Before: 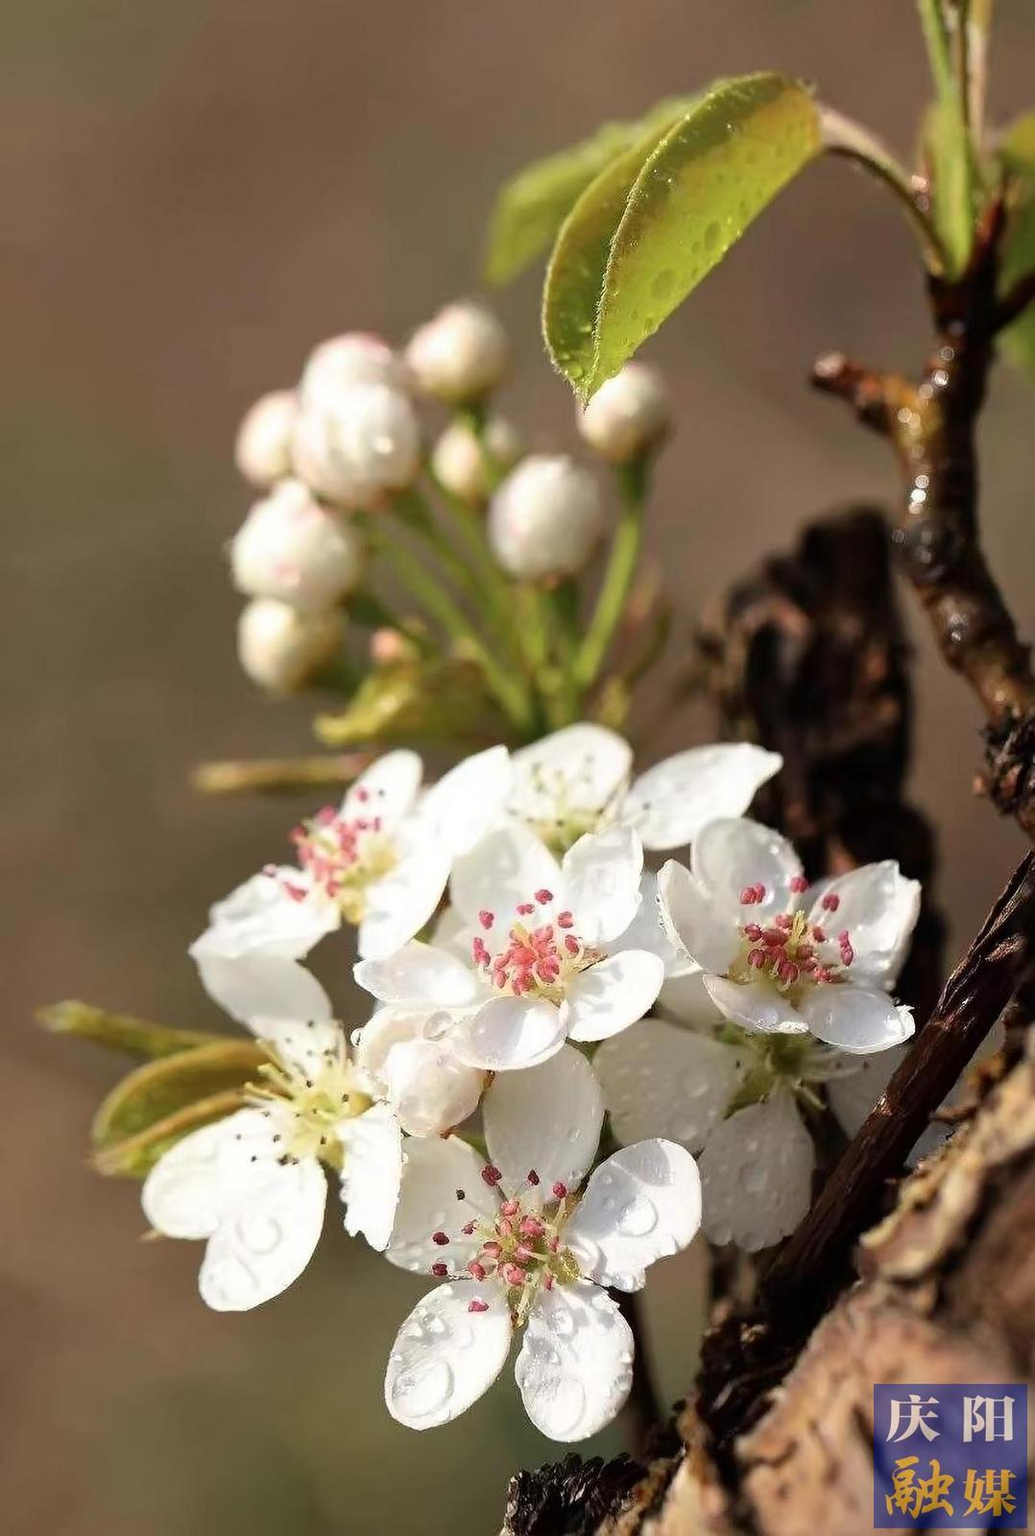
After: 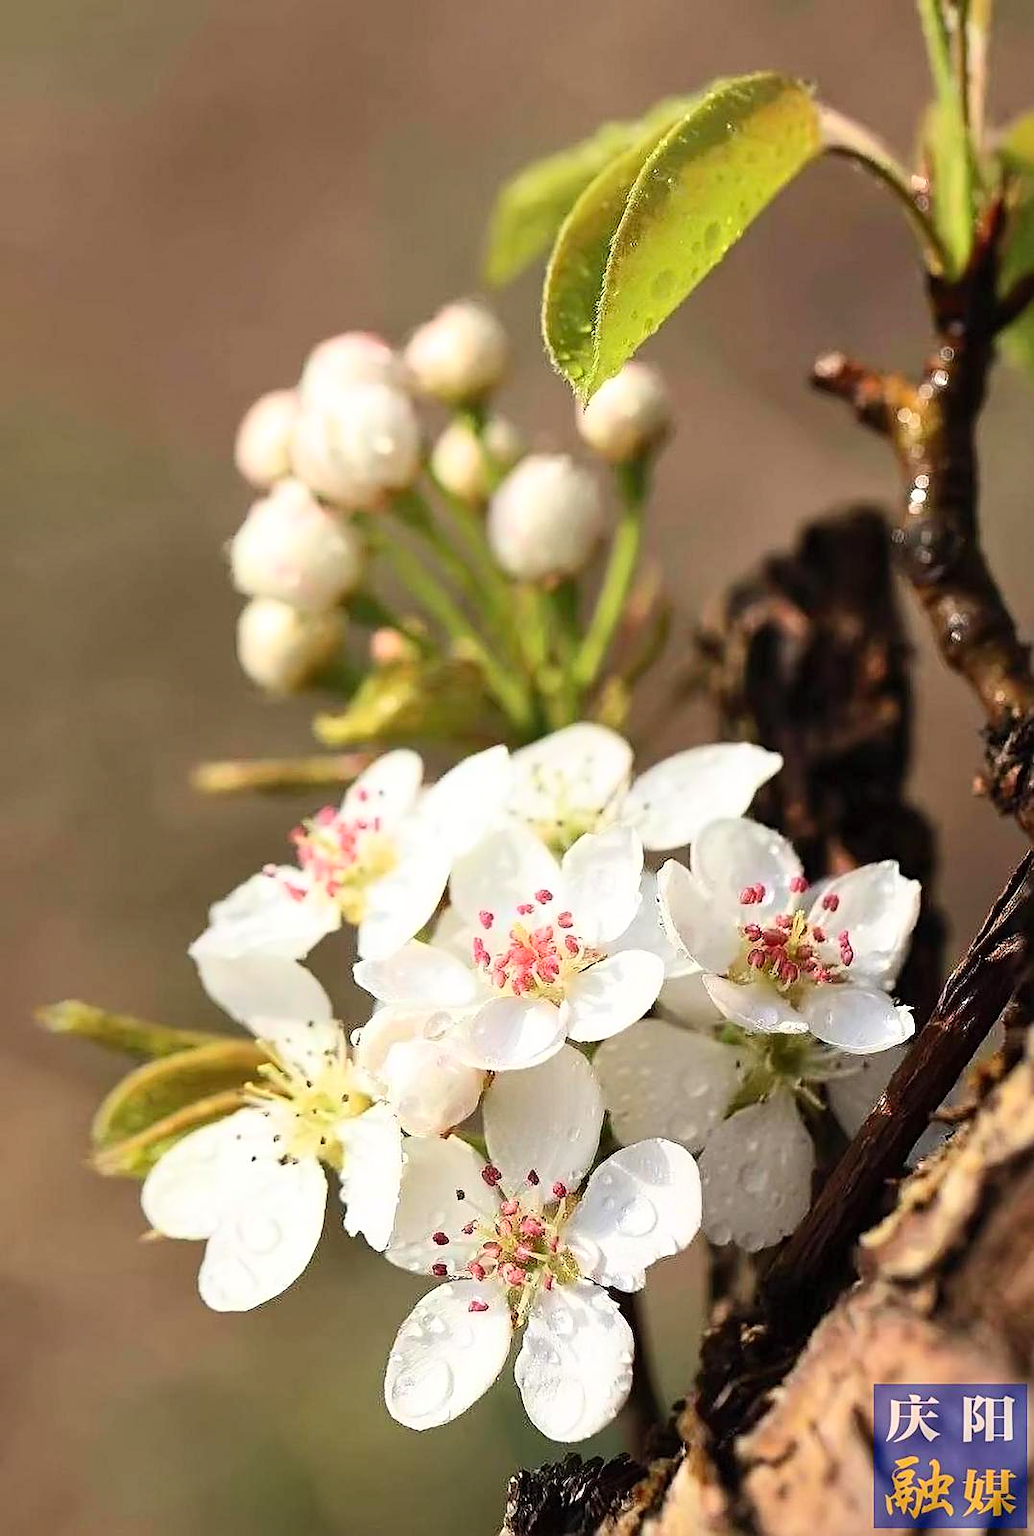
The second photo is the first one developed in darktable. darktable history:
contrast brightness saturation: contrast 0.2, brightness 0.159, saturation 0.223
sharpen: on, module defaults
